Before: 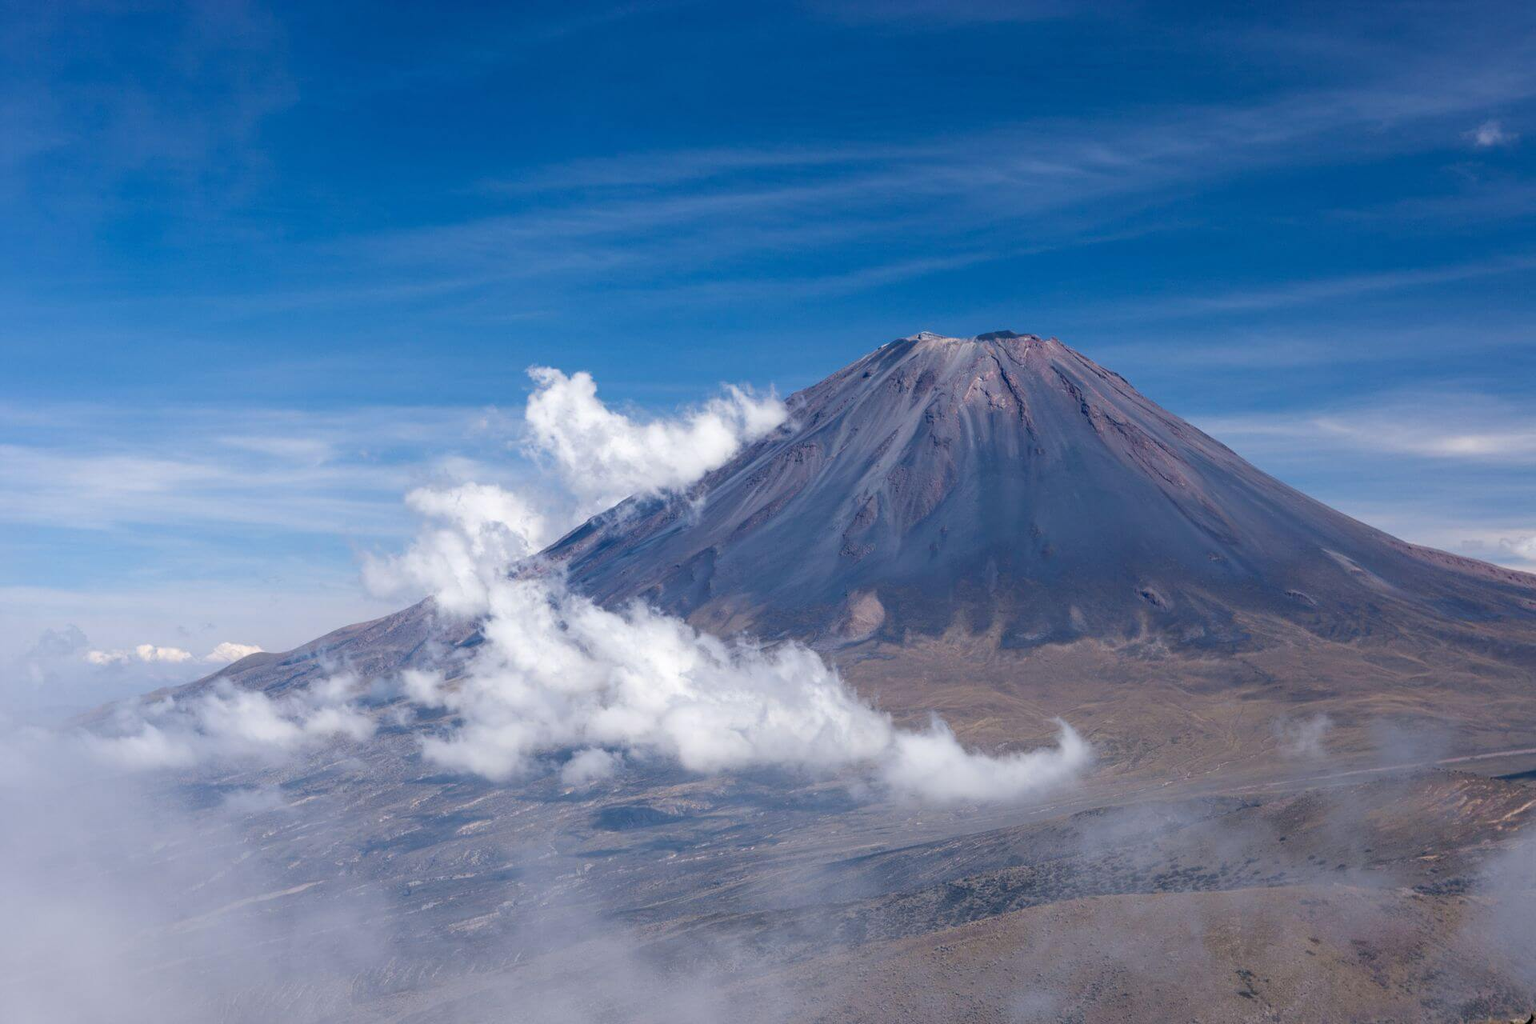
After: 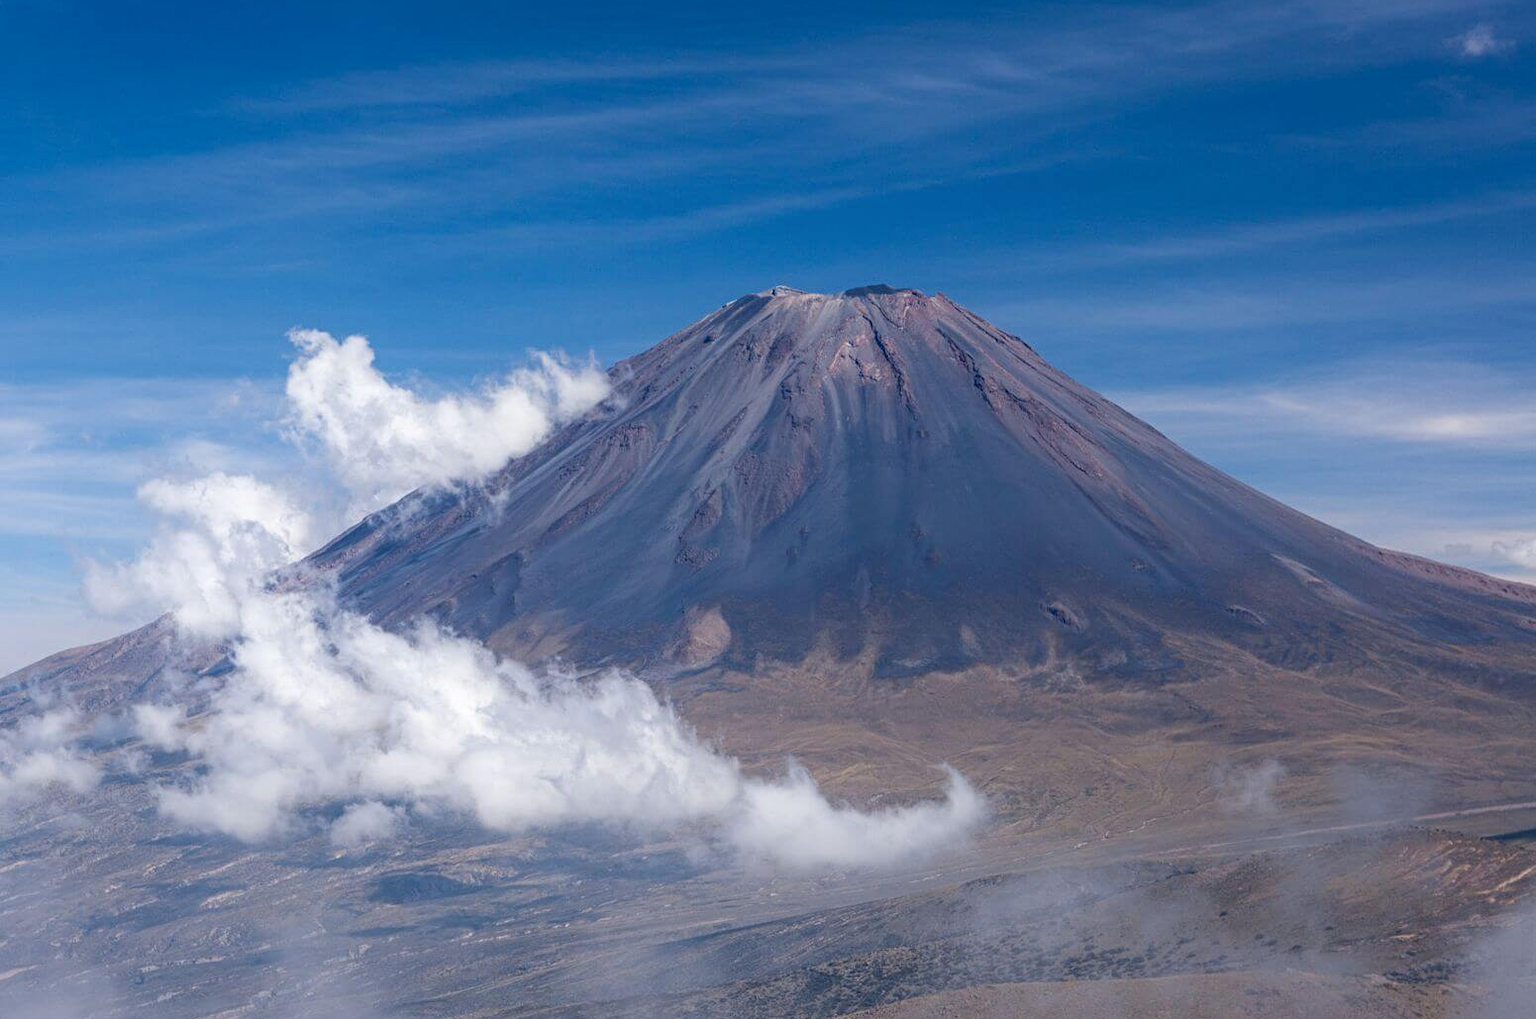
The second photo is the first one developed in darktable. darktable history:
contrast equalizer: octaves 7, y [[0.439, 0.44, 0.442, 0.457, 0.493, 0.498], [0.5 ×6], [0.5 ×6], [0 ×6], [0 ×6]]
local contrast: on, module defaults
crop: left 19.192%, top 9.912%, right 0.001%, bottom 9.66%
